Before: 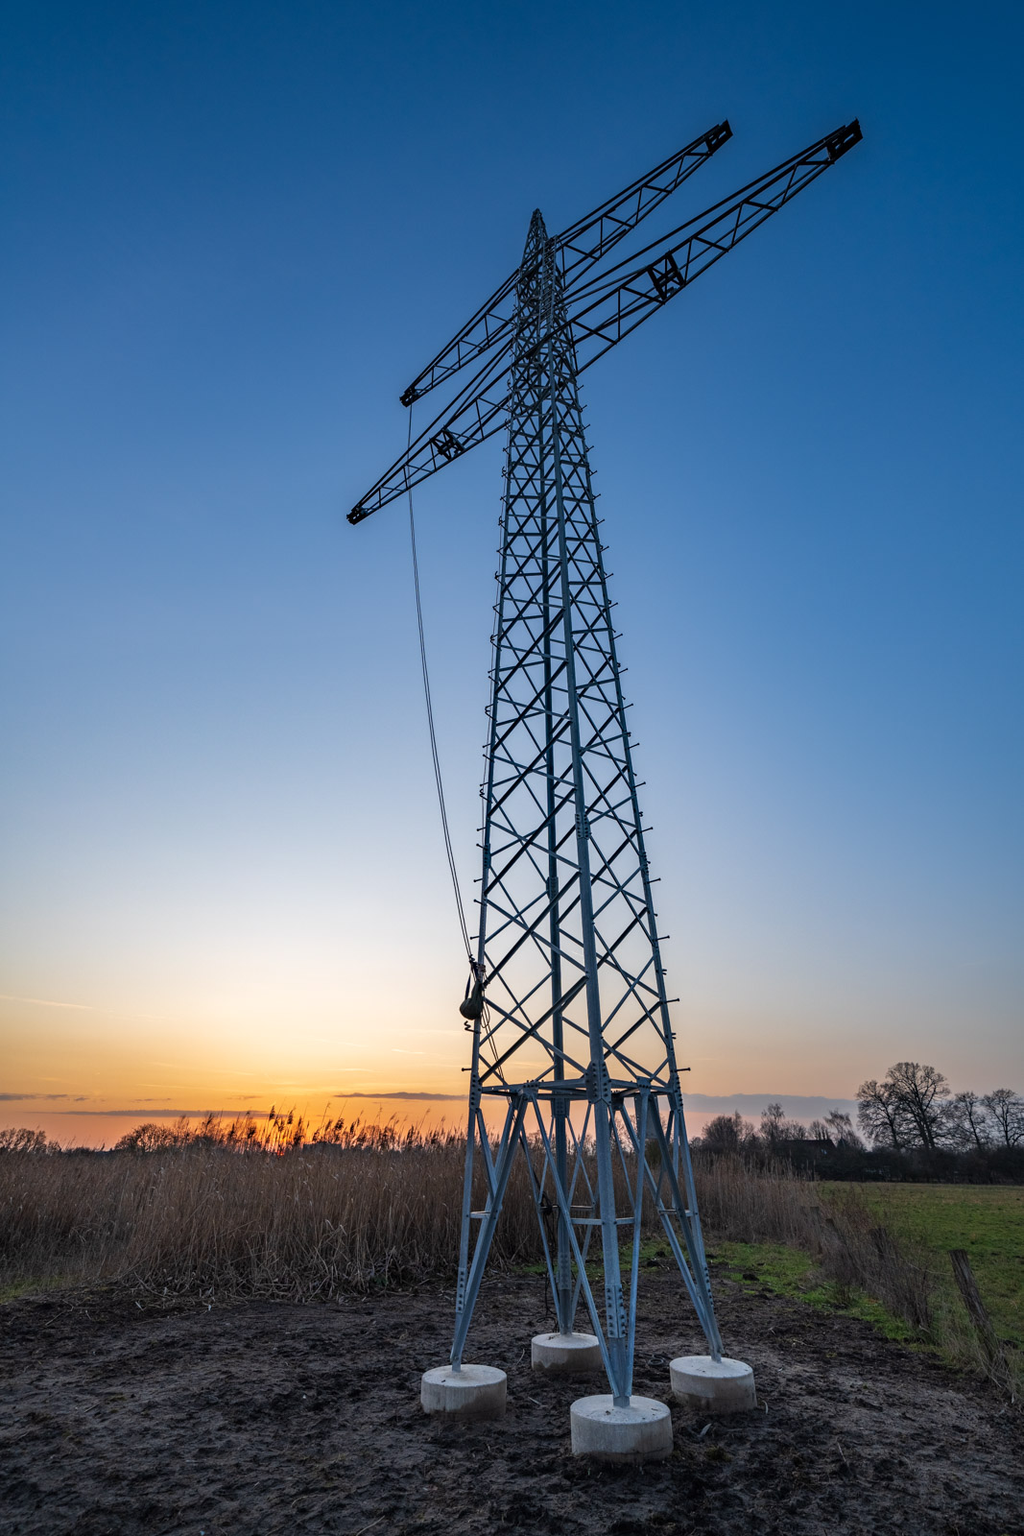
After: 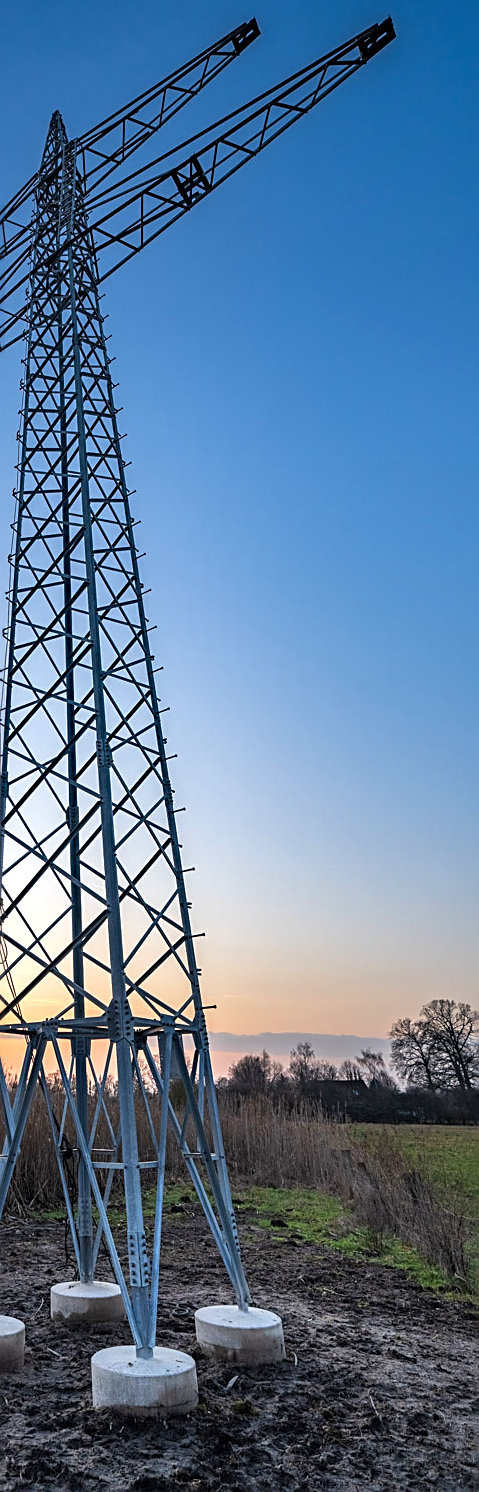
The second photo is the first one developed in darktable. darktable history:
crop: left 47.169%, top 6.701%, right 7.936%
exposure: black level correction 0.001, exposure 0.498 EV, compensate highlight preservation false
shadows and highlights: low approximation 0.01, soften with gaussian
sharpen: on, module defaults
